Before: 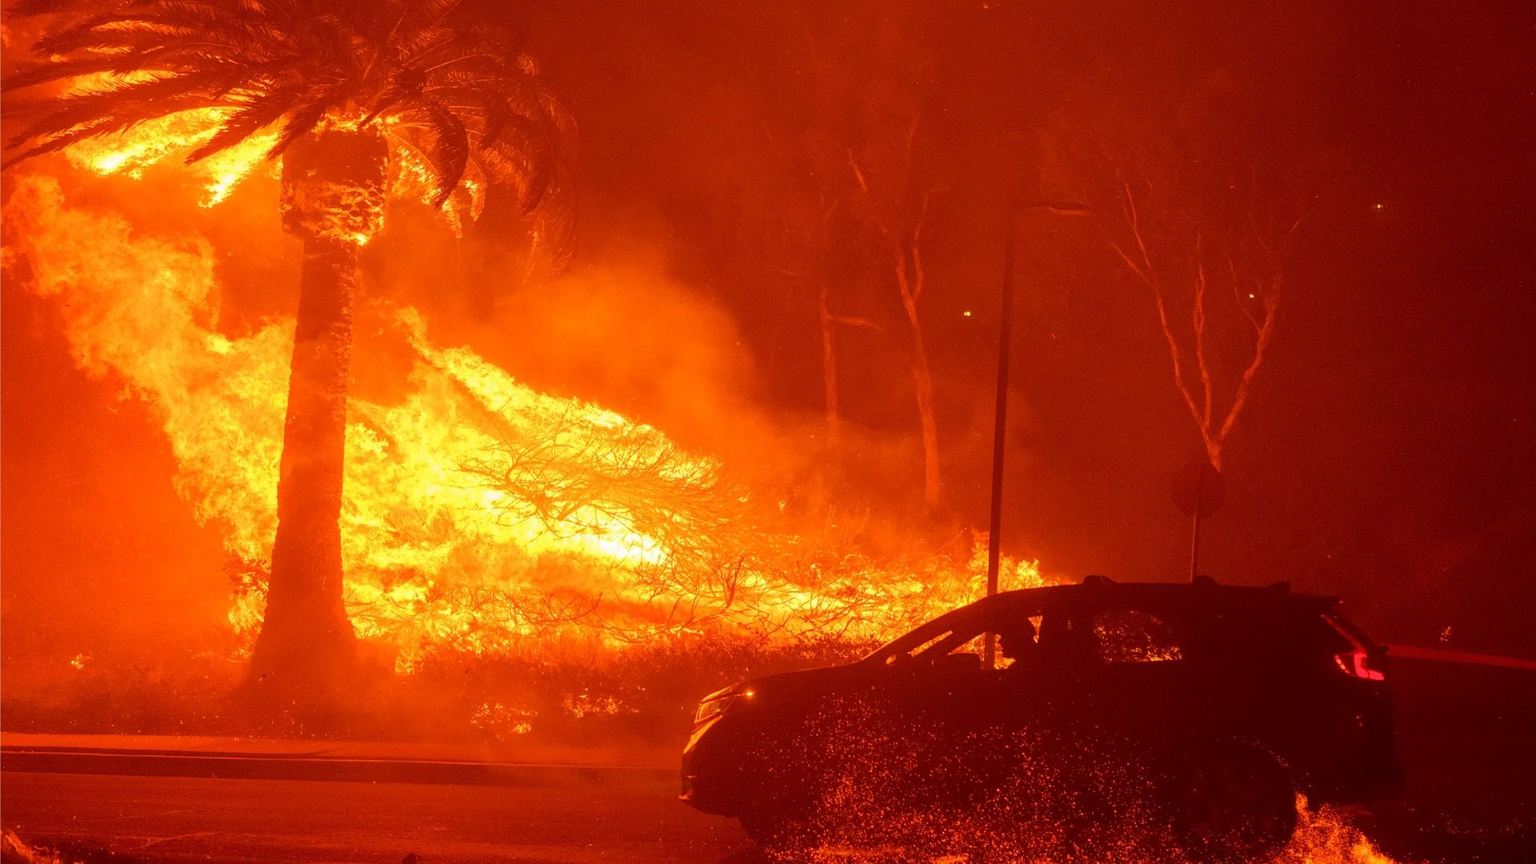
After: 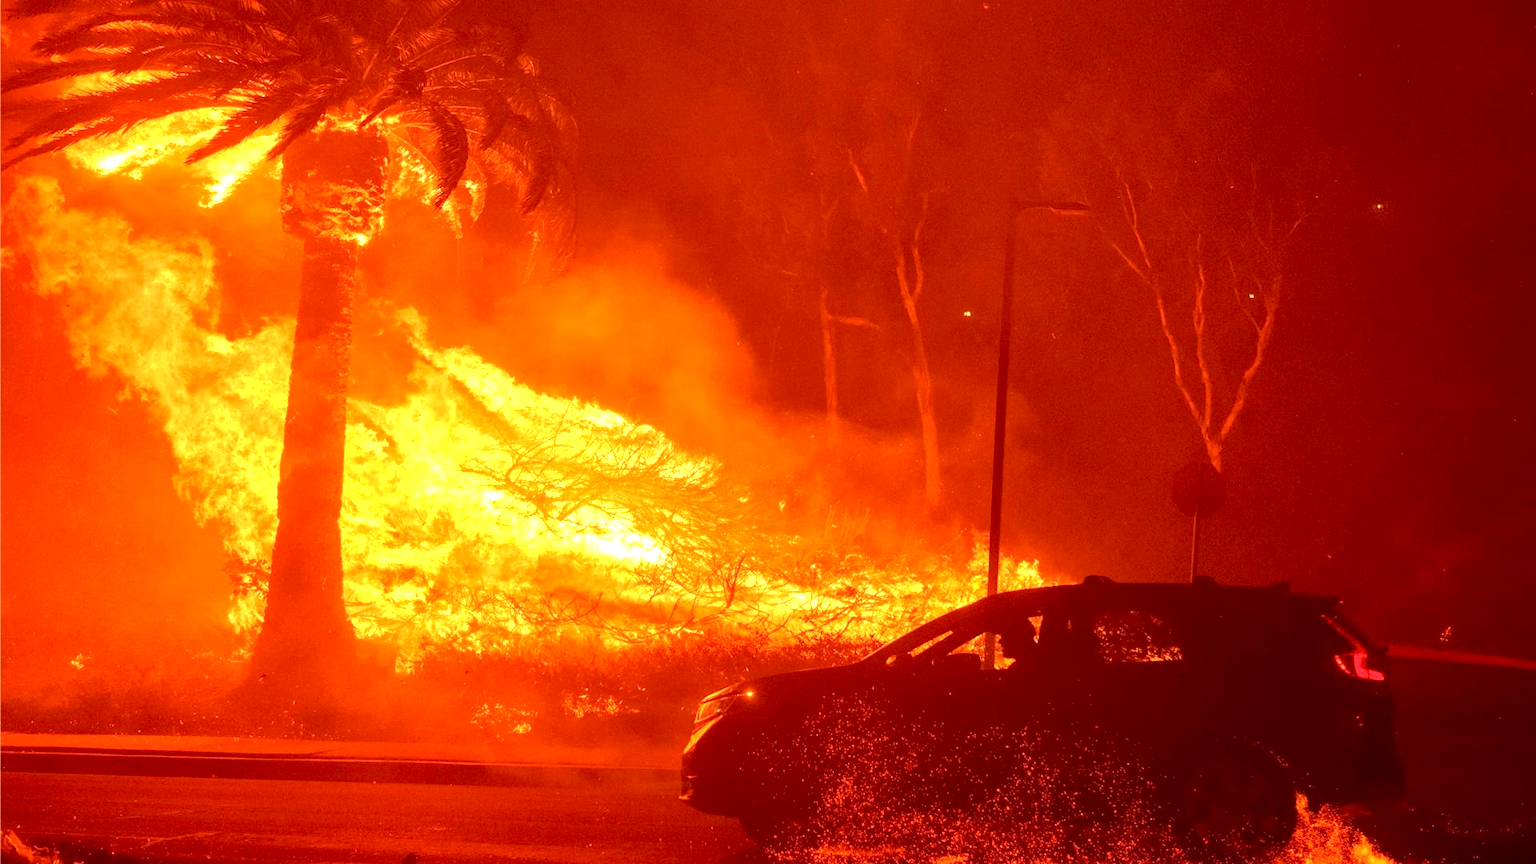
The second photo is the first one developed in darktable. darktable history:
tone equalizer: -8 EV 0.06 EV, smoothing diameter 25%, edges refinement/feathering 10, preserve details guided filter
local contrast: mode bilateral grid, contrast 20, coarseness 50, detail 120%, midtone range 0.2
levels: levels [0, 0.476, 0.951]
exposure: black level correction 0.003, exposure 0.383 EV, compensate highlight preservation false
